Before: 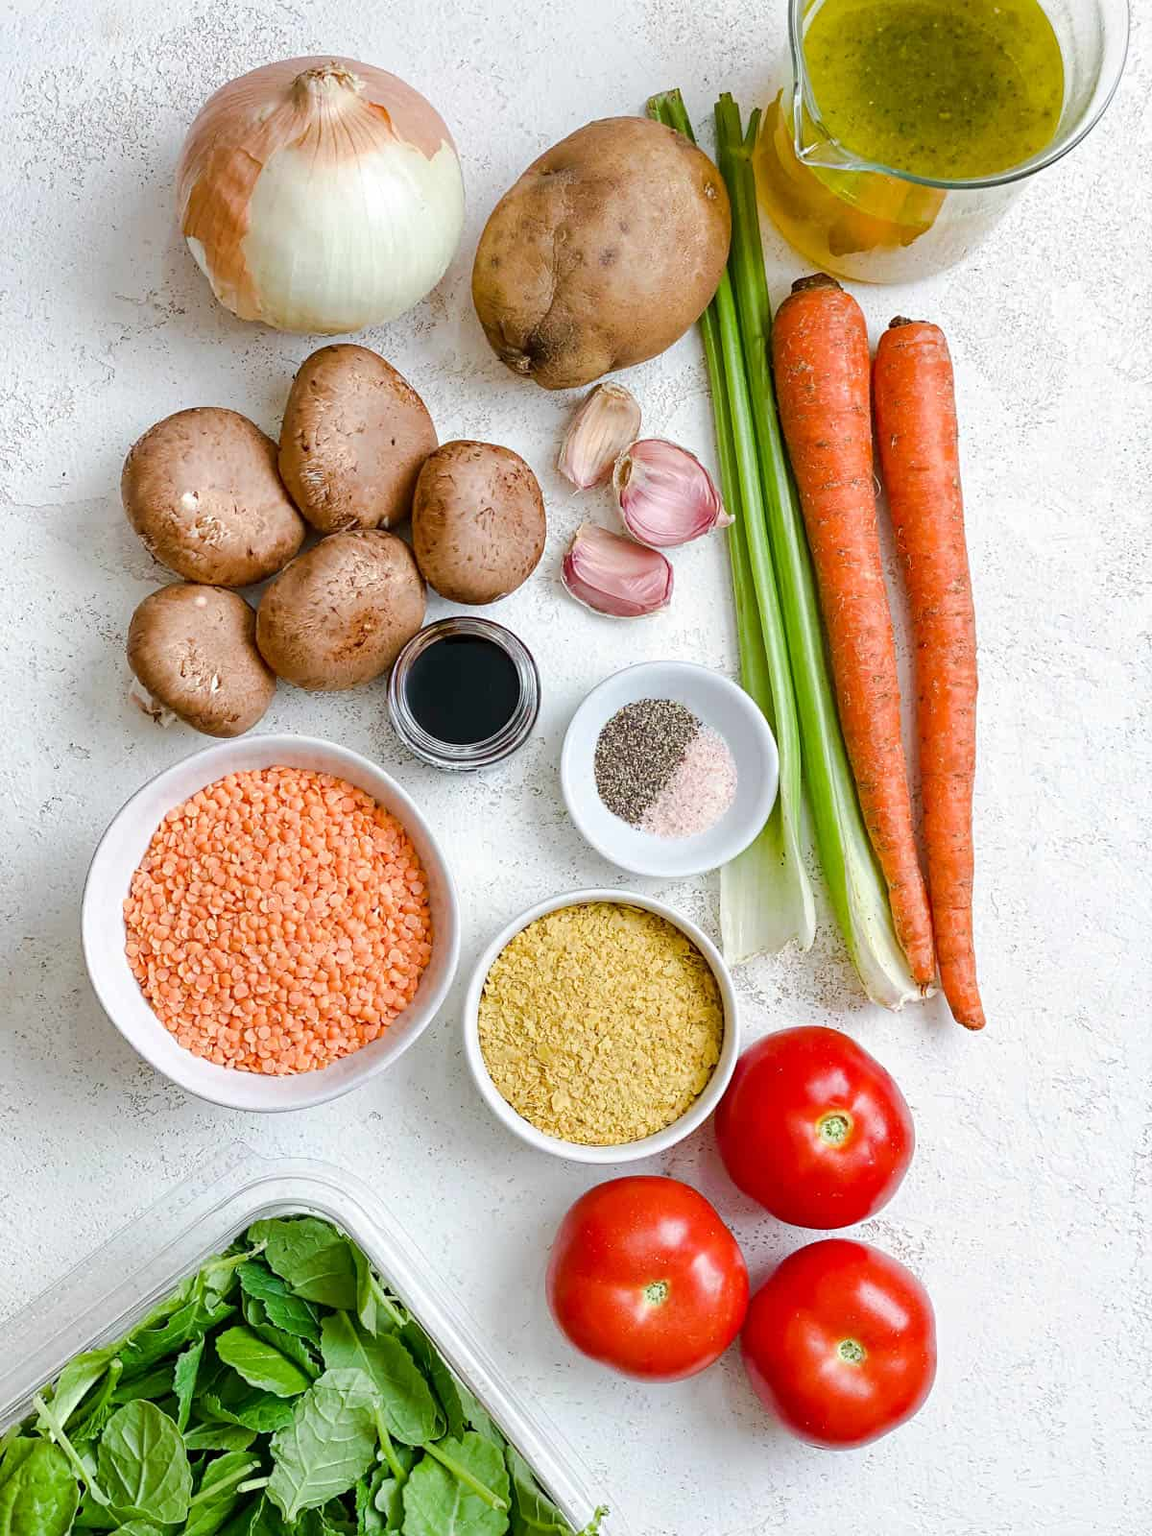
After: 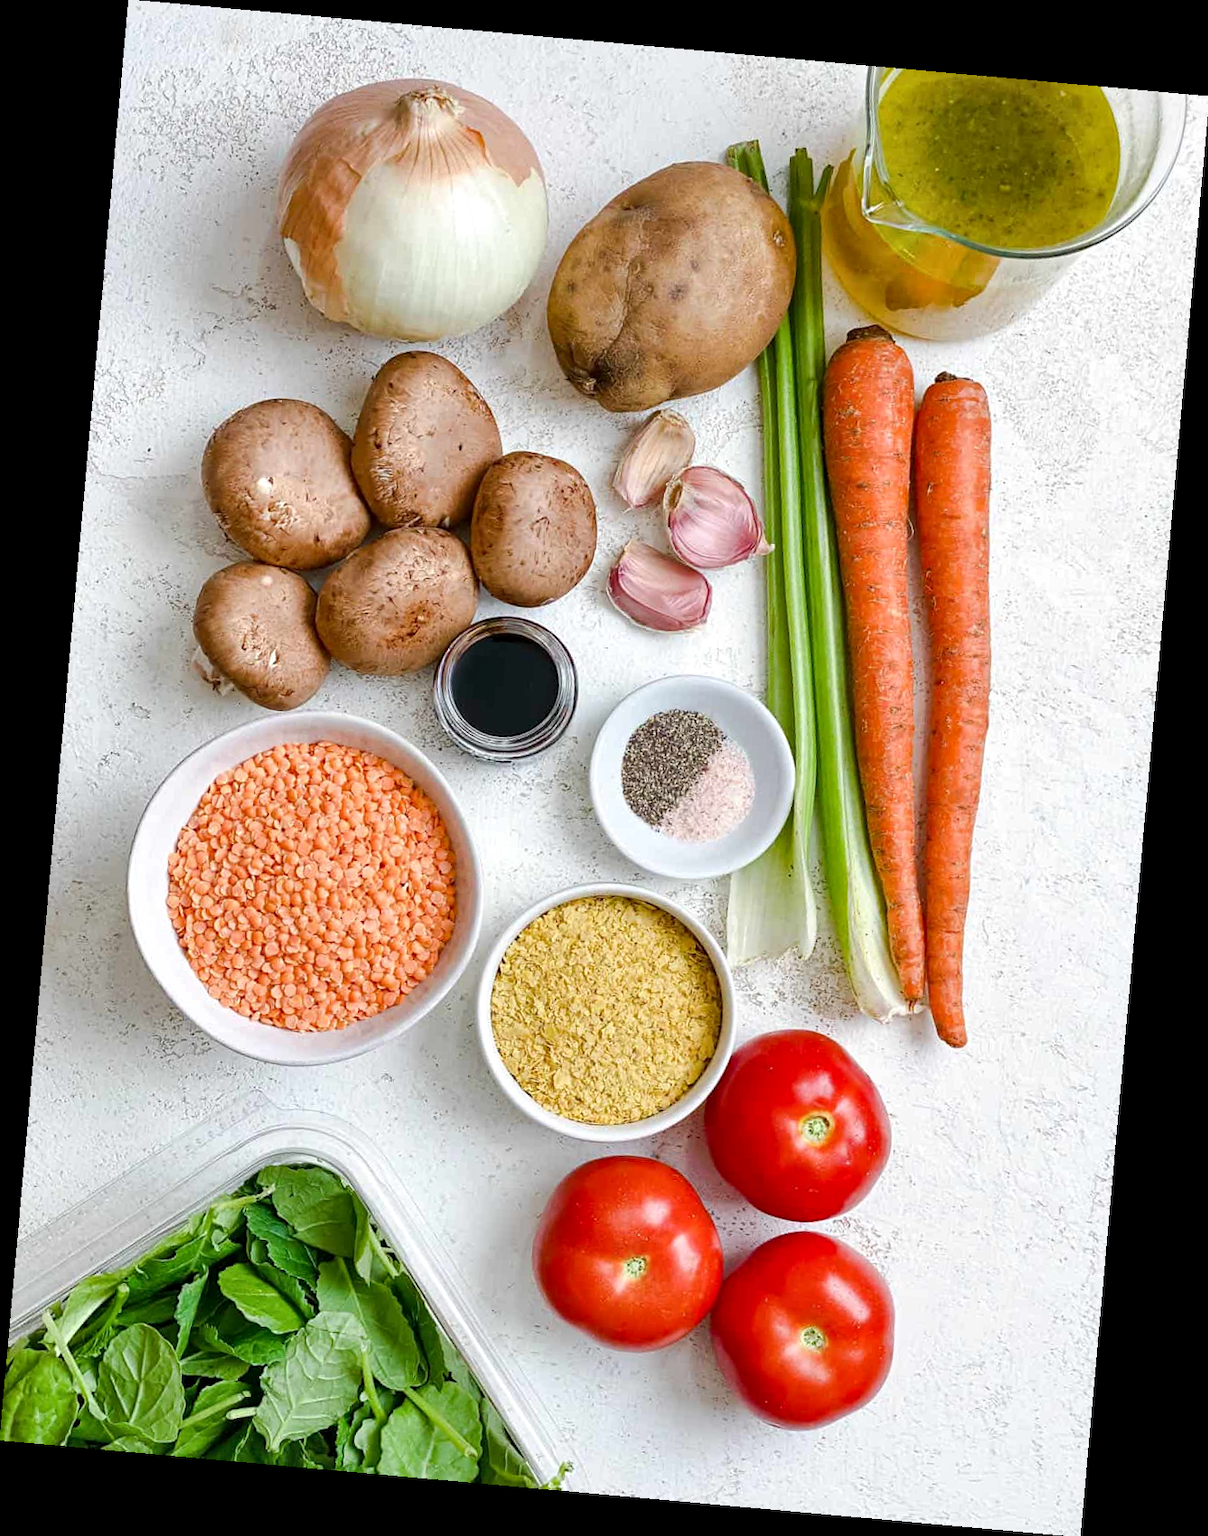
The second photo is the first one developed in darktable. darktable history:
rotate and perspective: rotation 5.12°, automatic cropping off
local contrast: mode bilateral grid, contrast 20, coarseness 50, detail 120%, midtone range 0.2
